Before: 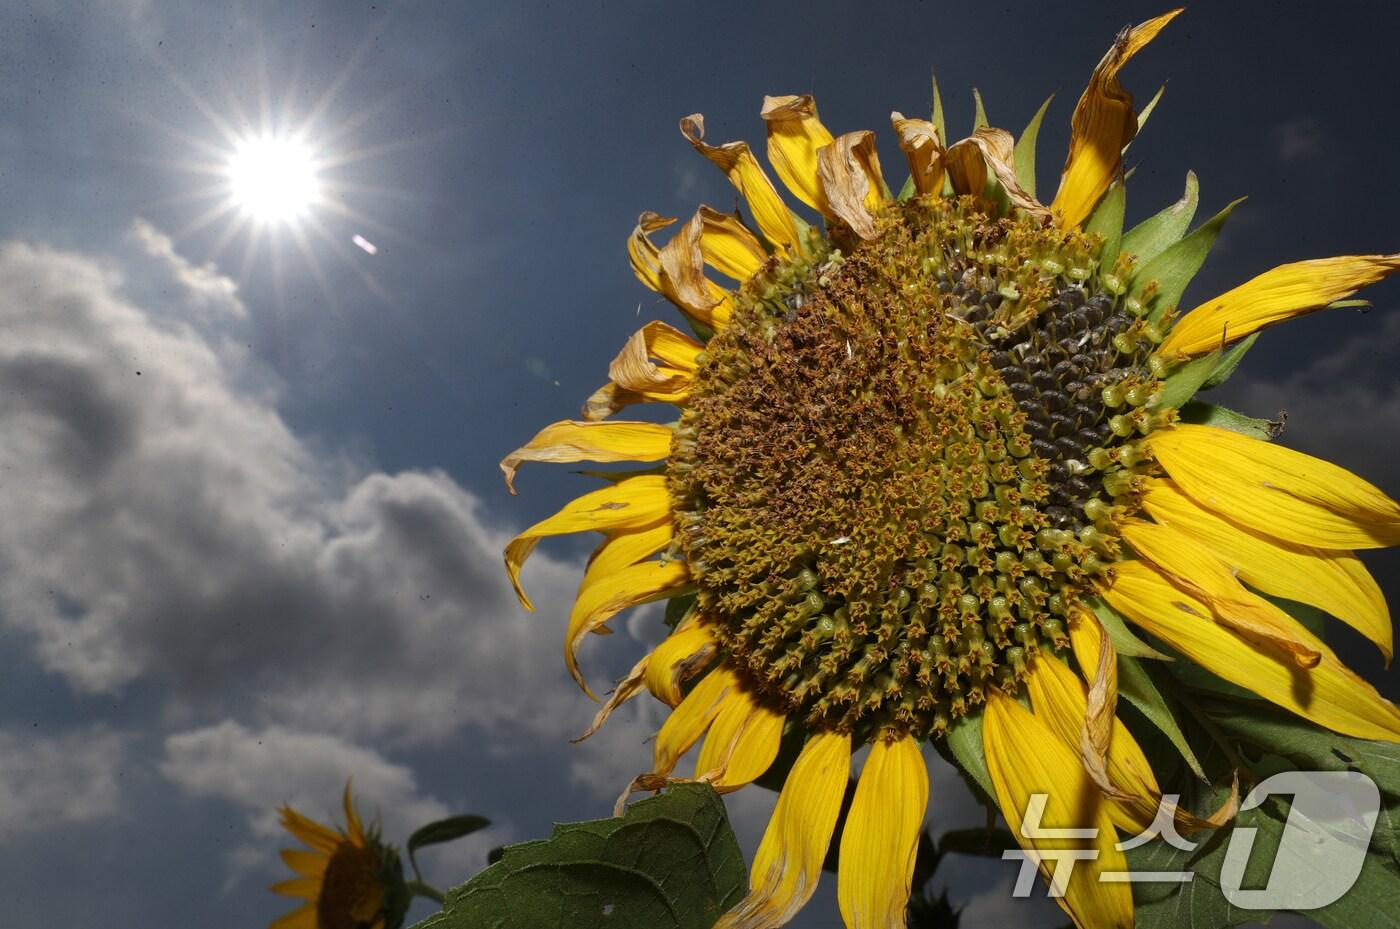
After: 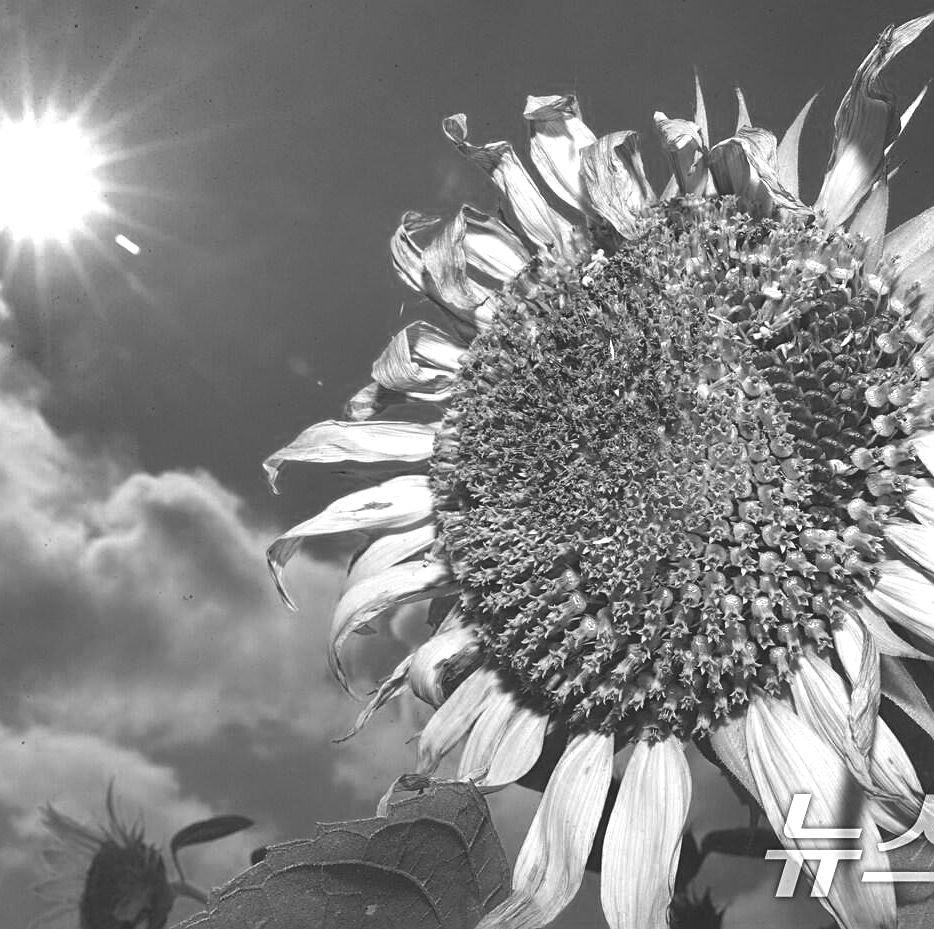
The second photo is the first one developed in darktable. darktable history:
sharpen: on, module defaults
exposure: black level correction -0.002, exposure 1.359 EV, compensate highlight preservation false
color zones: curves: ch0 [(0.002, 0.593) (0.143, 0.417) (0.285, 0.541) (0.455, 0.289) (0.608, 0.327) (0.727, 0.283) (0.869, 0.571) (1, 0.603)]; ch1 [(0, 0) (0.143, 0) (0.286, 0) (0.429, 0) (0.571, 0) (0.714, 0) (0.857, 0)]
crop: left 16.945%, right 16.339%
shadows and highlights: radius 108.55, shadows 44.08, highlights -66.97, low approximation 0.01, soften with gaussian
contrast brightness saturation: contrast -0.272
